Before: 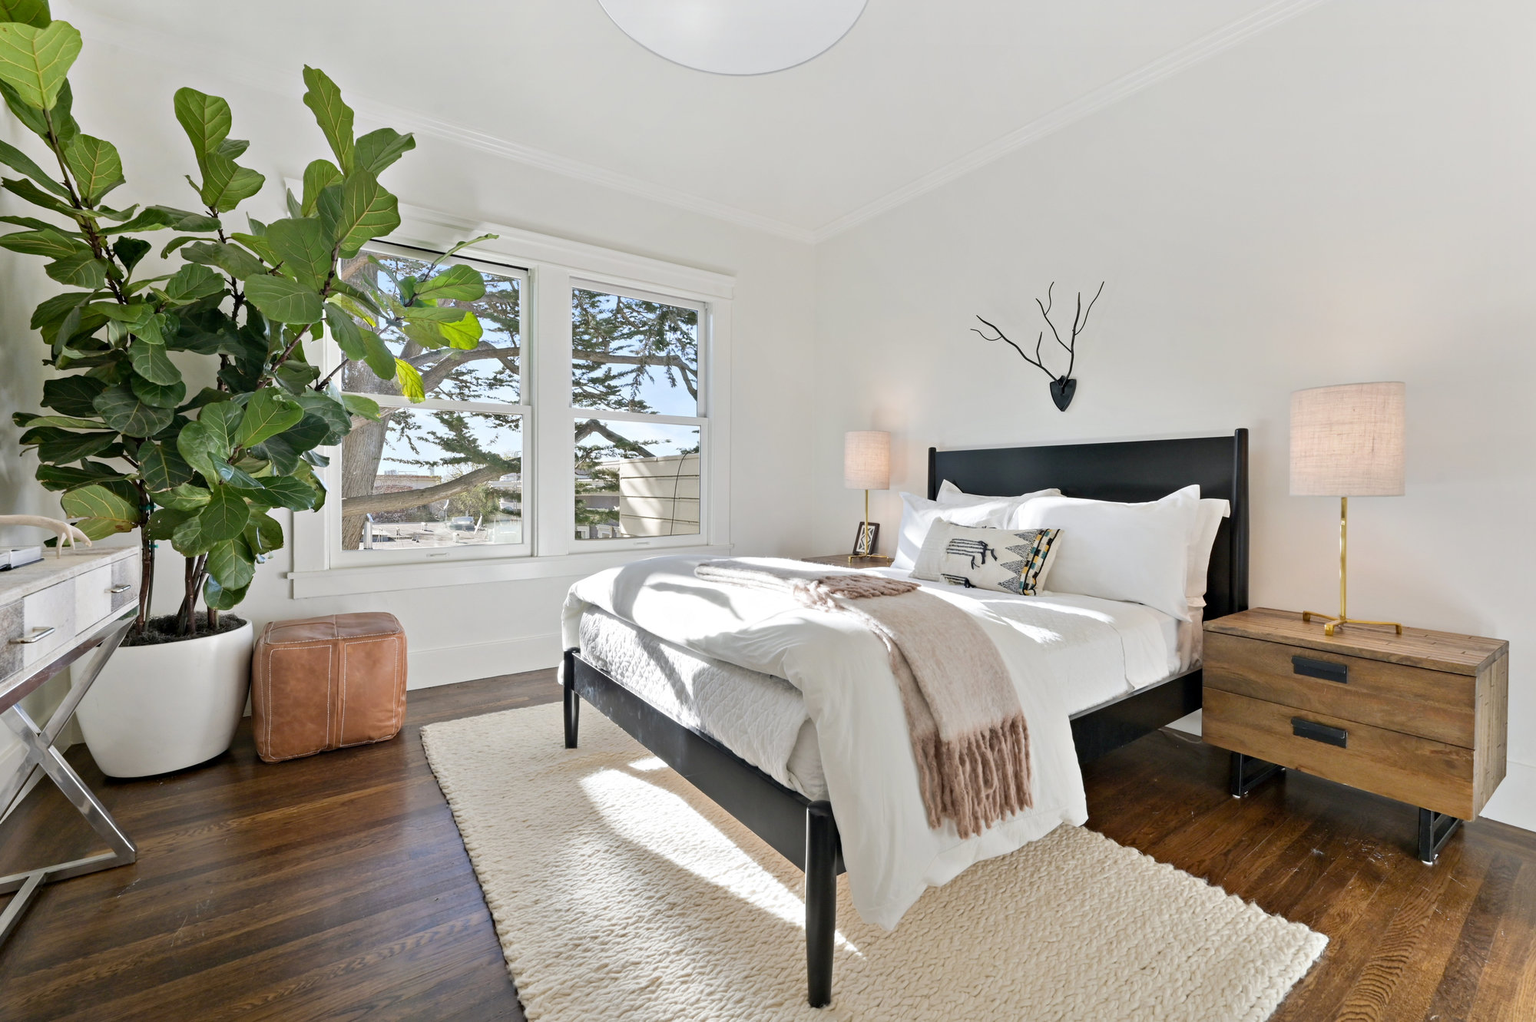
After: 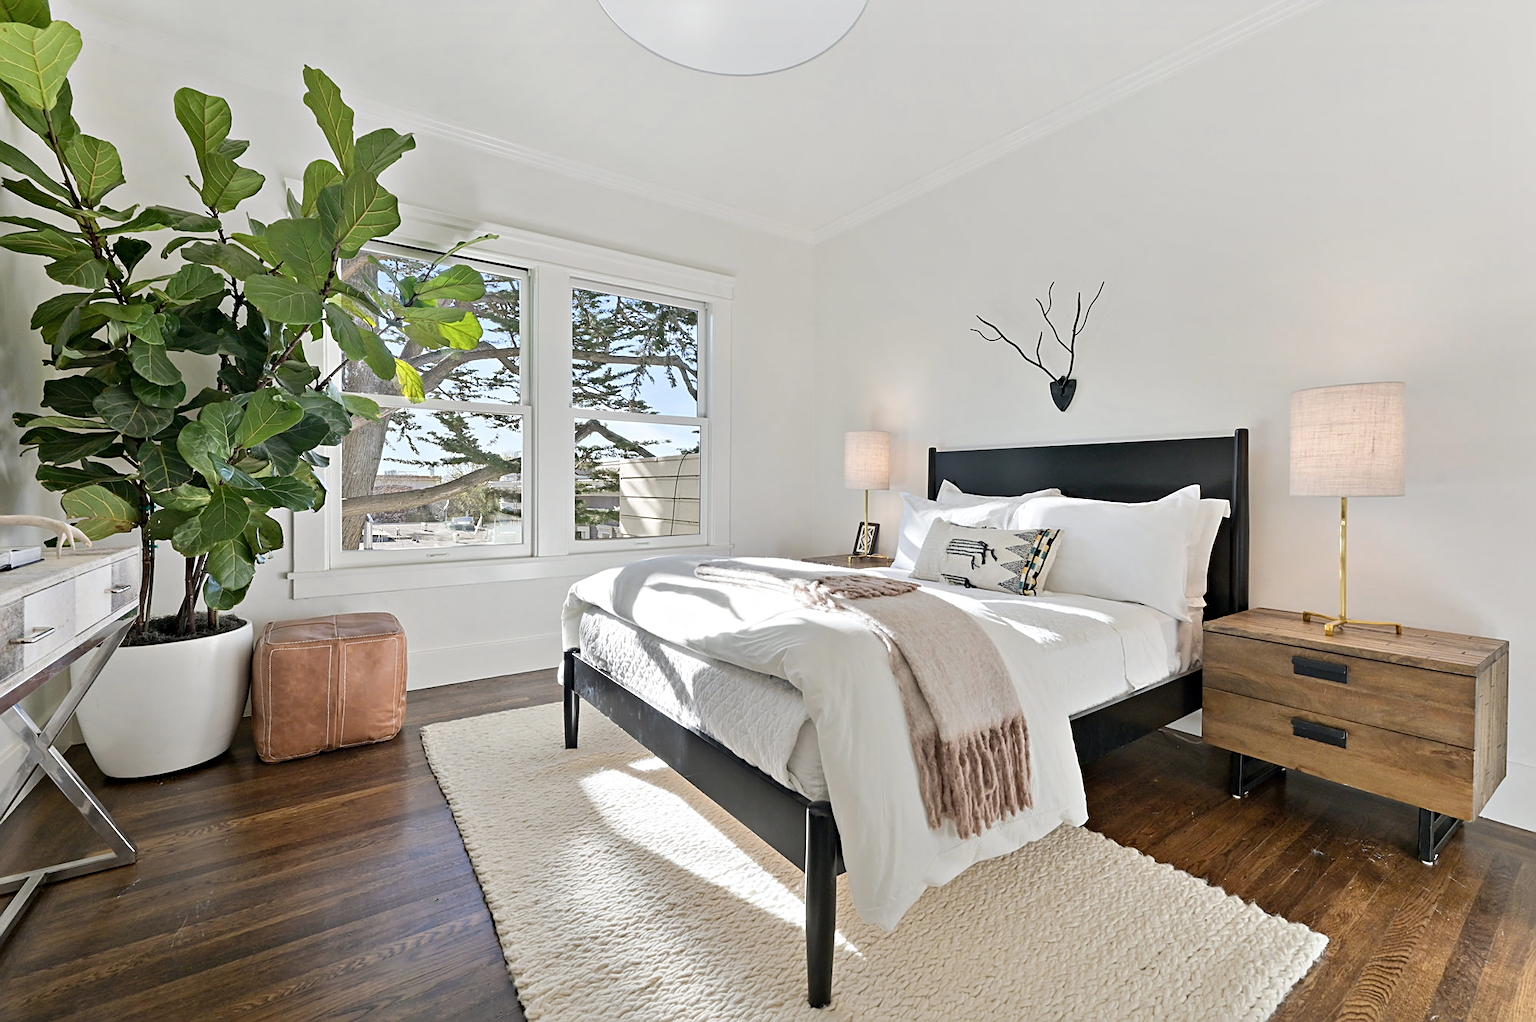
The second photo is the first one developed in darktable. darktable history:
sharpen: on, module defaults
color zones: curves: ch0 [(0, 0.558) (0.143, 0.559) (0.286, 0.529) (0.429, 0.505) (0.571, 0.5) (0.714, 0.5) (0.857, 0.5) (1, 0.558)]; ch1 [(0, 0.469) (0.01, 0.469) (0.12, 0.446) (0.248, 0.469) (0.5, 0.5) (0.748, 0.5) (0.99, 0.469) (1, 0.469)]
